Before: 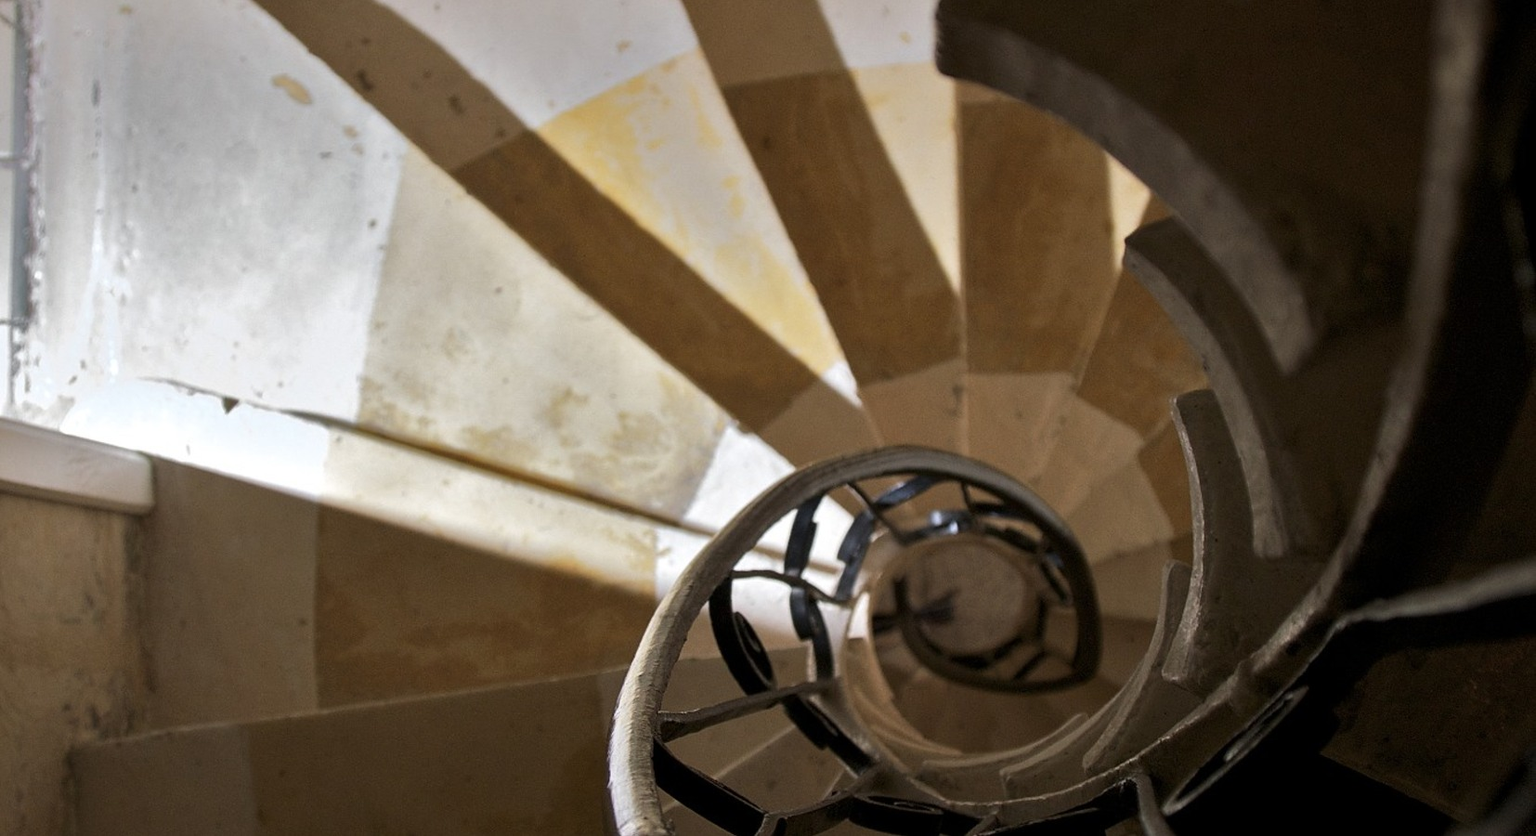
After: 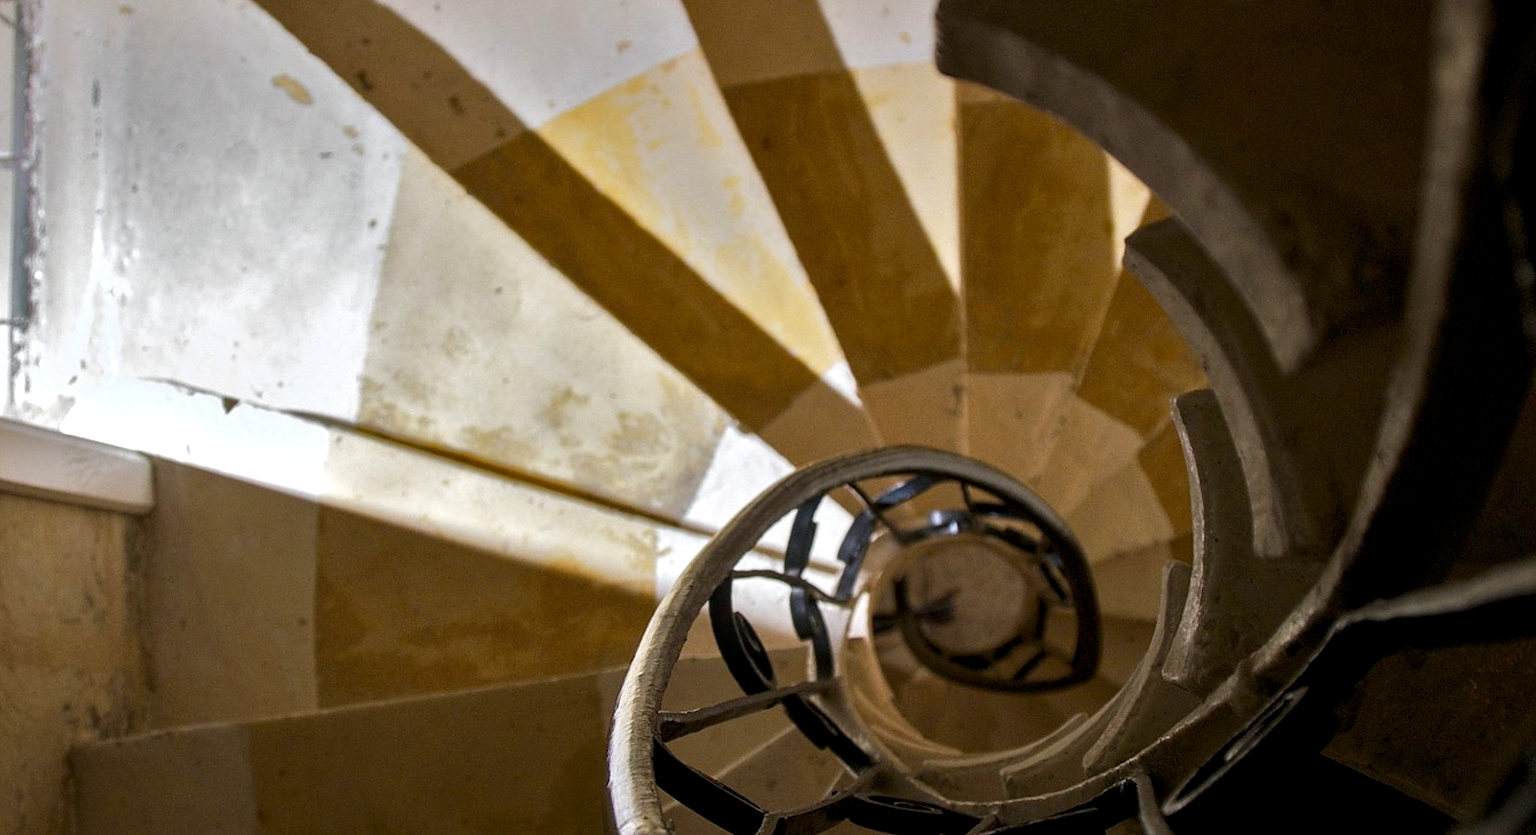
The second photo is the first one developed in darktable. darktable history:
color balance rgb: linear chroma grading › global chroma 8.12%, perceptual saturation grading › global saturation 9.07%, perceptual saturation grading › highlights -13.84%, perceptual saturation grading › mid-tones 14.88%, perceptual saturation grading › shadows 22.8%, perceptual brilliance grading › highlights 2.61%, global vibrance 12.07%
local contrast: on, module defaults
